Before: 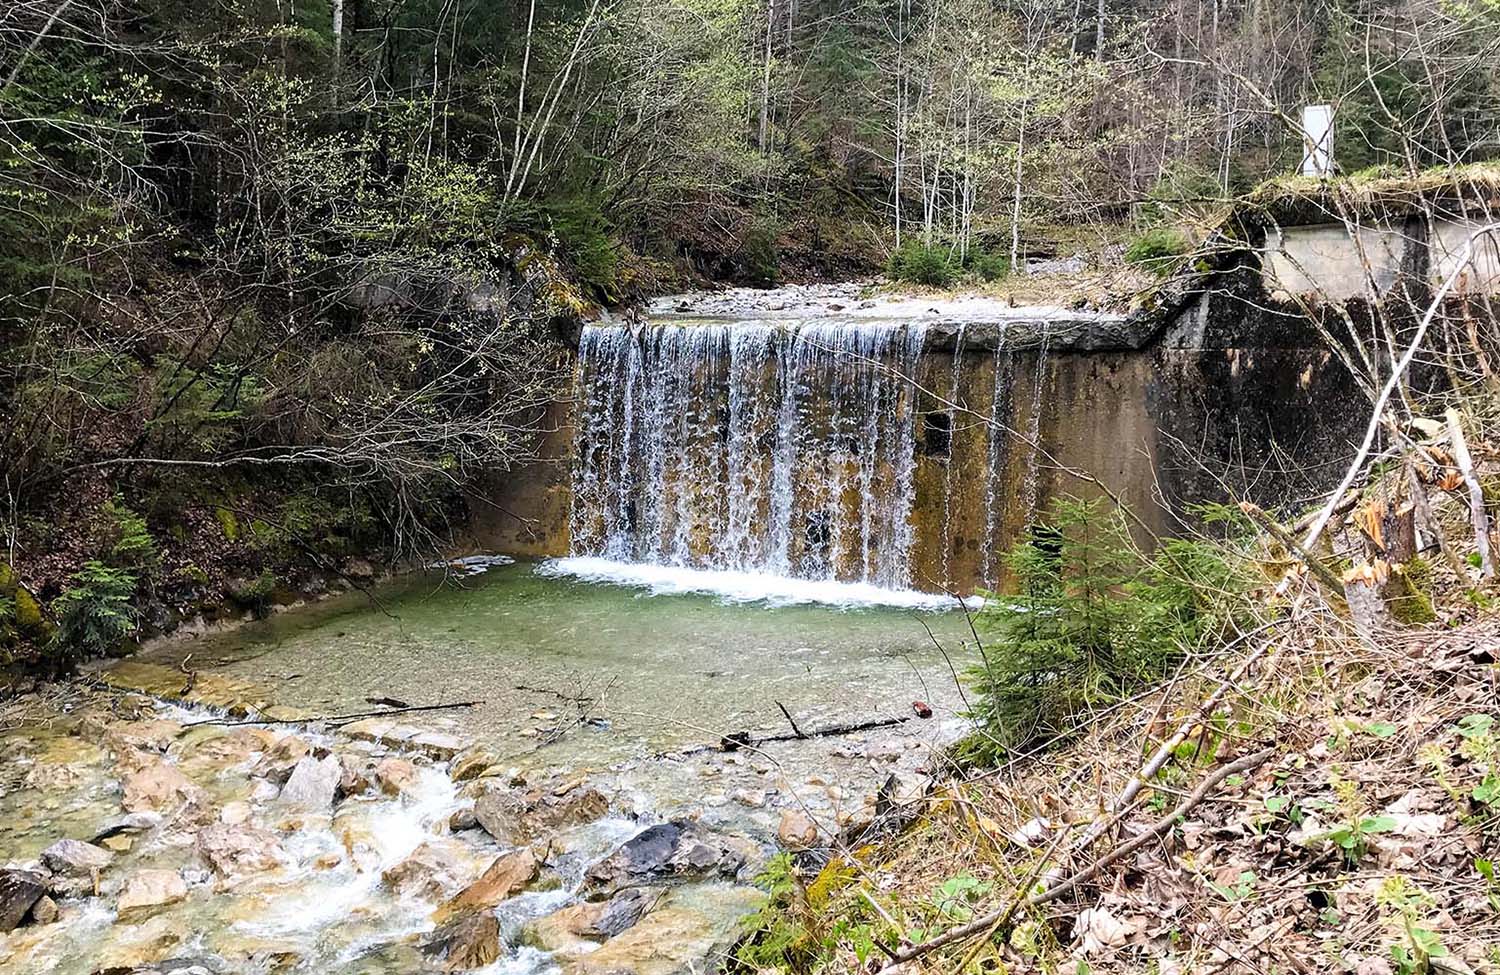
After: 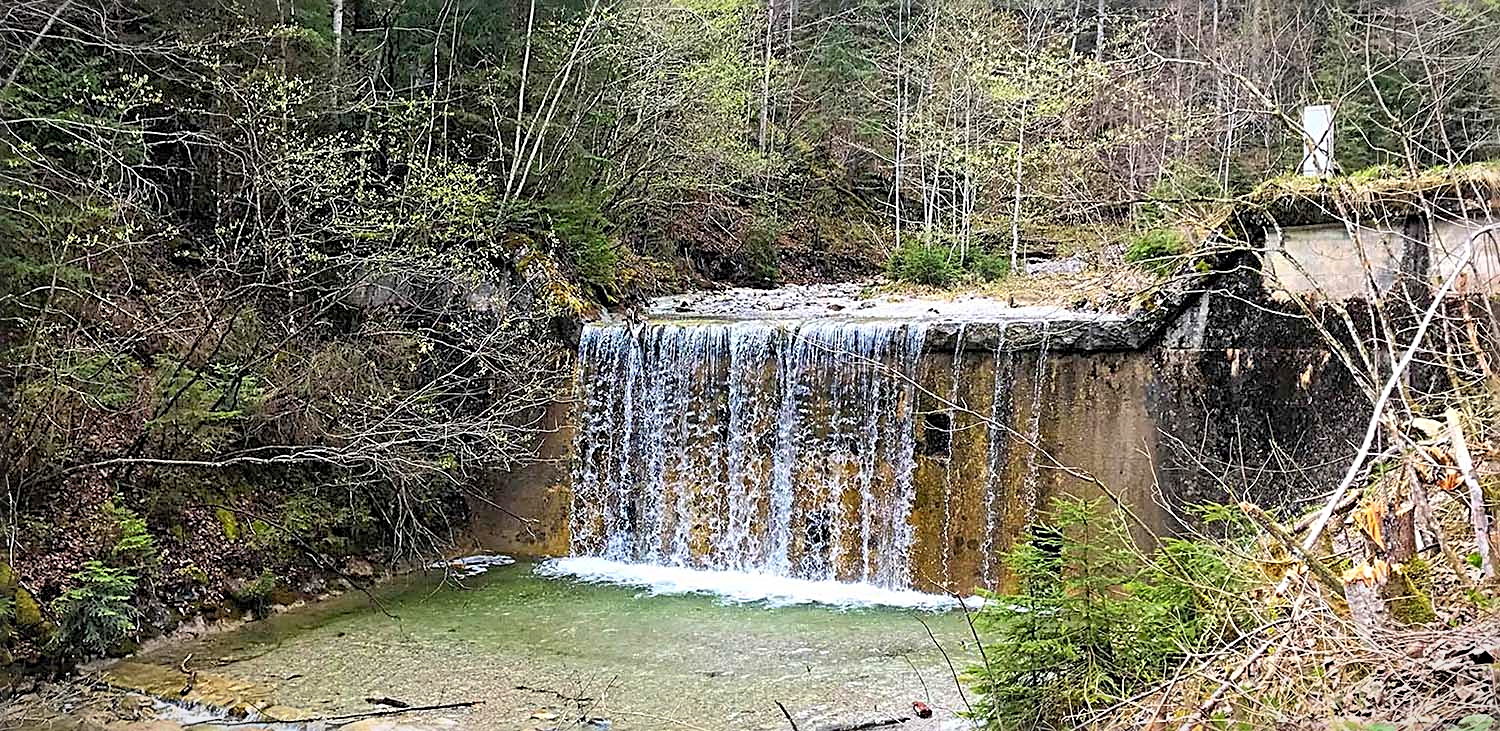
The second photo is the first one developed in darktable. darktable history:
contrast brightness saturation: contrast 0.197, brightness 0.159, saturation 0.22
sharpen: radius 2.838, amount 0.709
crop: bottom 24.984%
vignetting: fall-off start 100.13%, fall-off radius 65%, automatic ratio true
shadows and highlights: on, module defaults
